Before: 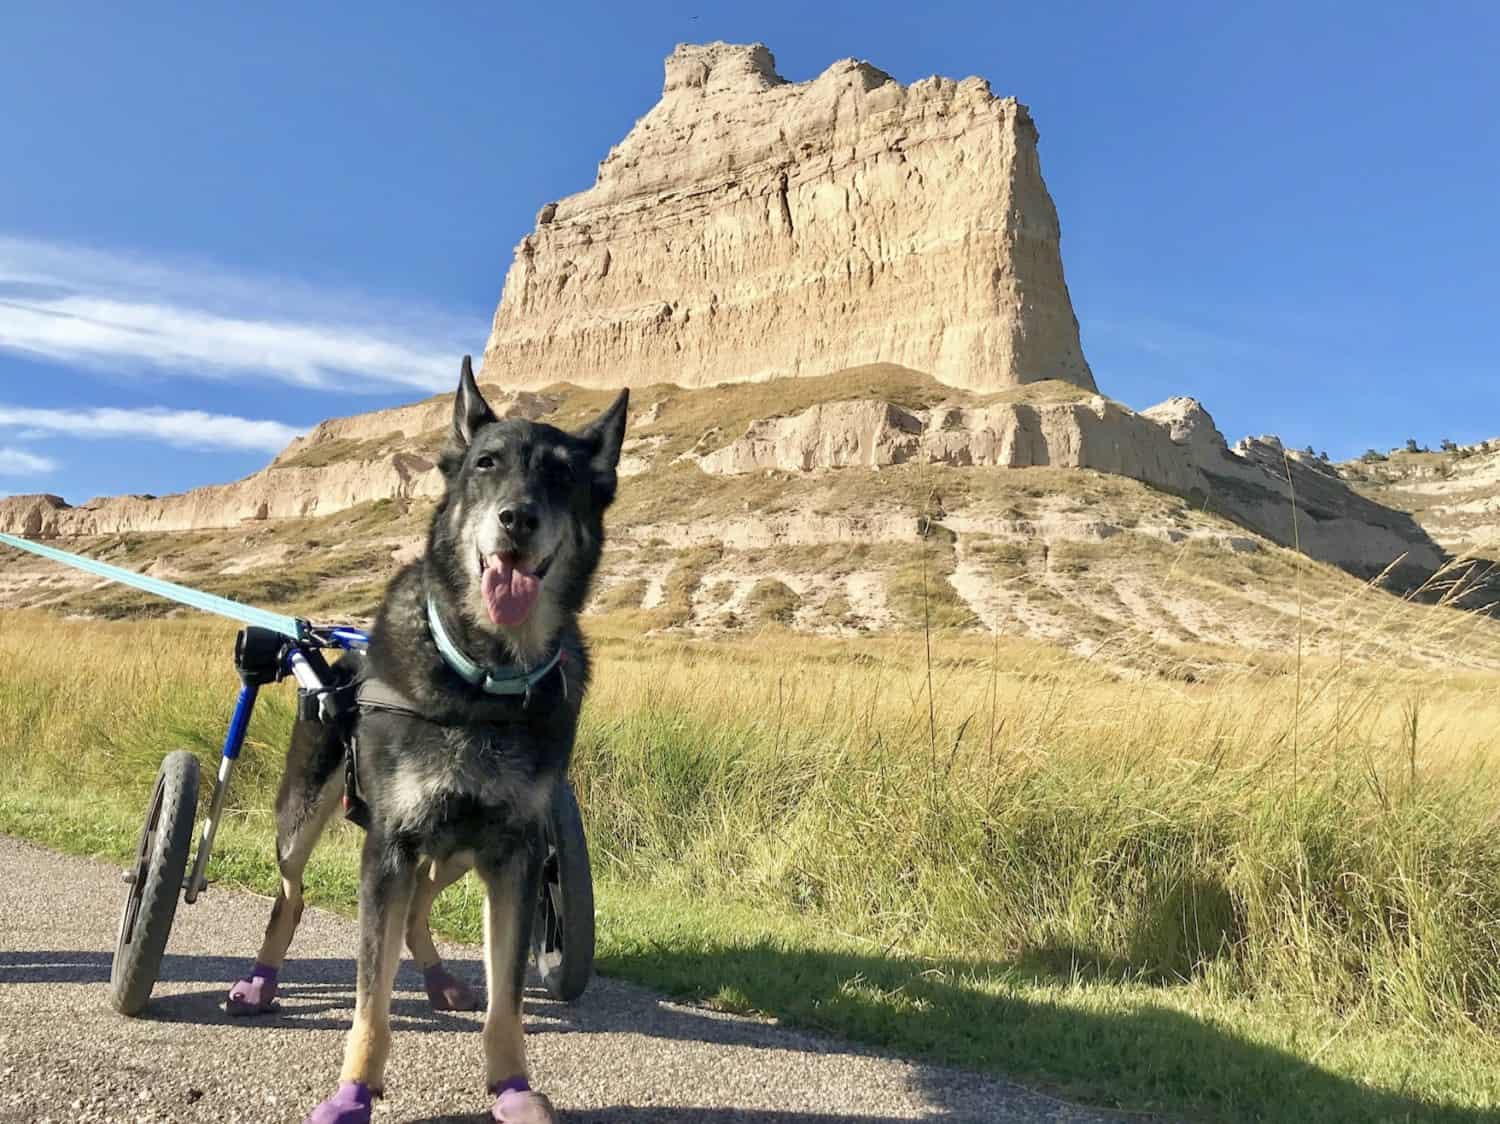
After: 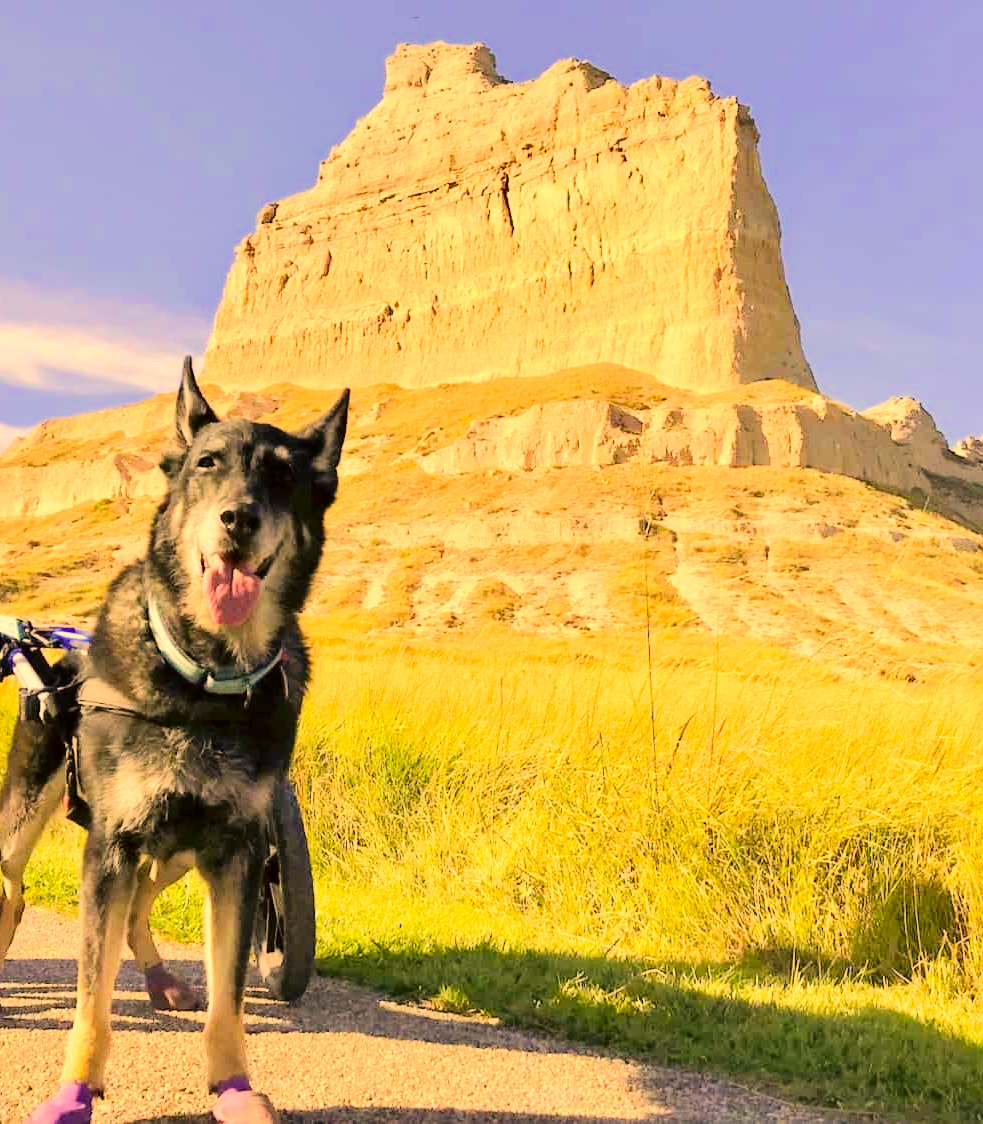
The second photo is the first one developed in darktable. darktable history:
tone equalizer: -7 EV 0.154 EV, -6 EV 0.602 EV, -5 EV 1.15 EV, -4 EV 1.29 EV, -3 EV 1.15 EV, -2 EV 0.6 EV, -1 EV 0.147 EV, edges refinement/feathering 500, mask exposure compensation -1.57 EV, preserve details no
crop and rotate: left 18.603%, right 15.799%
color correction: highlights a* 18.25, highlights b* 34.83, shadows a* 1.3, shadows b* 6.51, saturation 1.04
